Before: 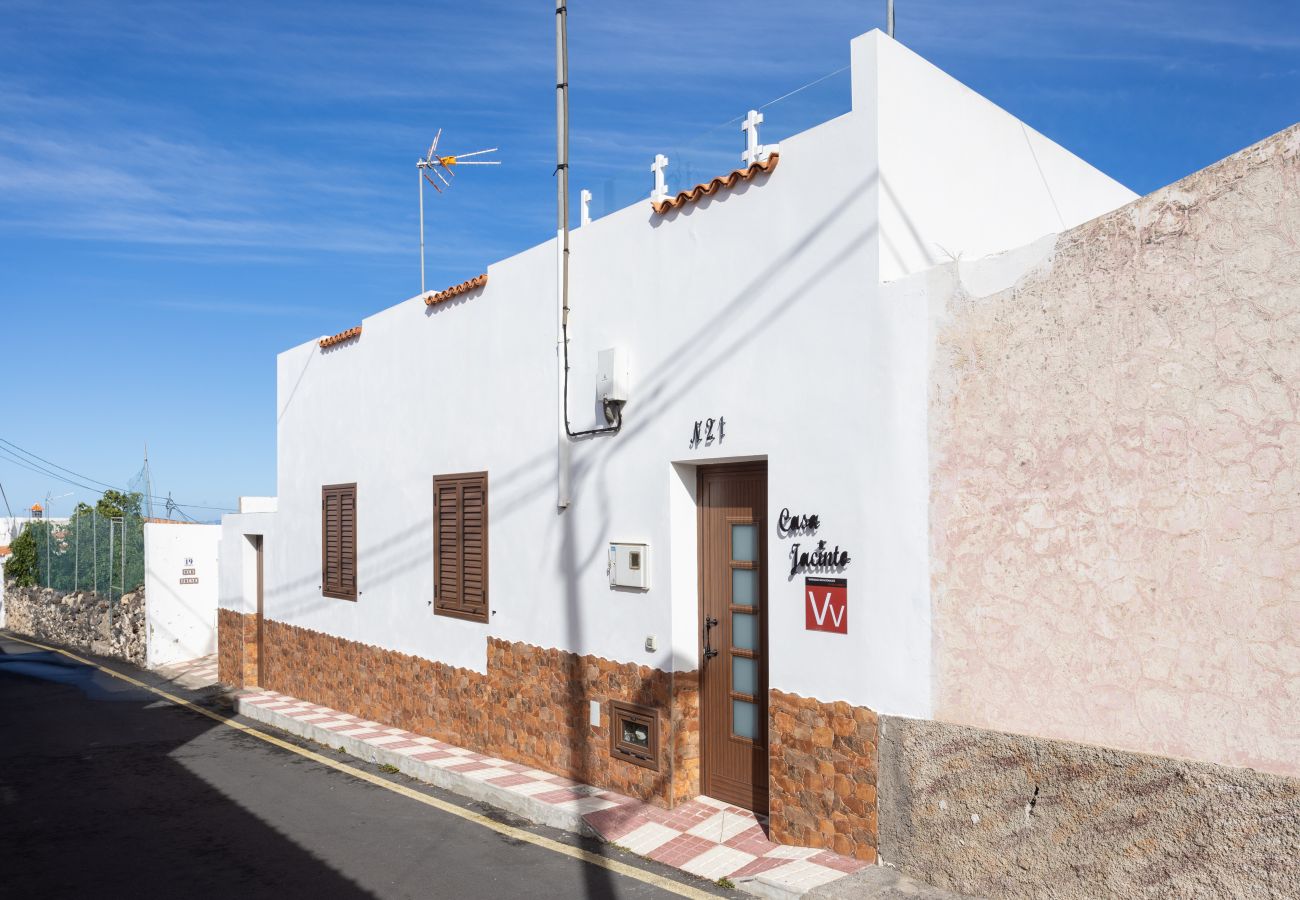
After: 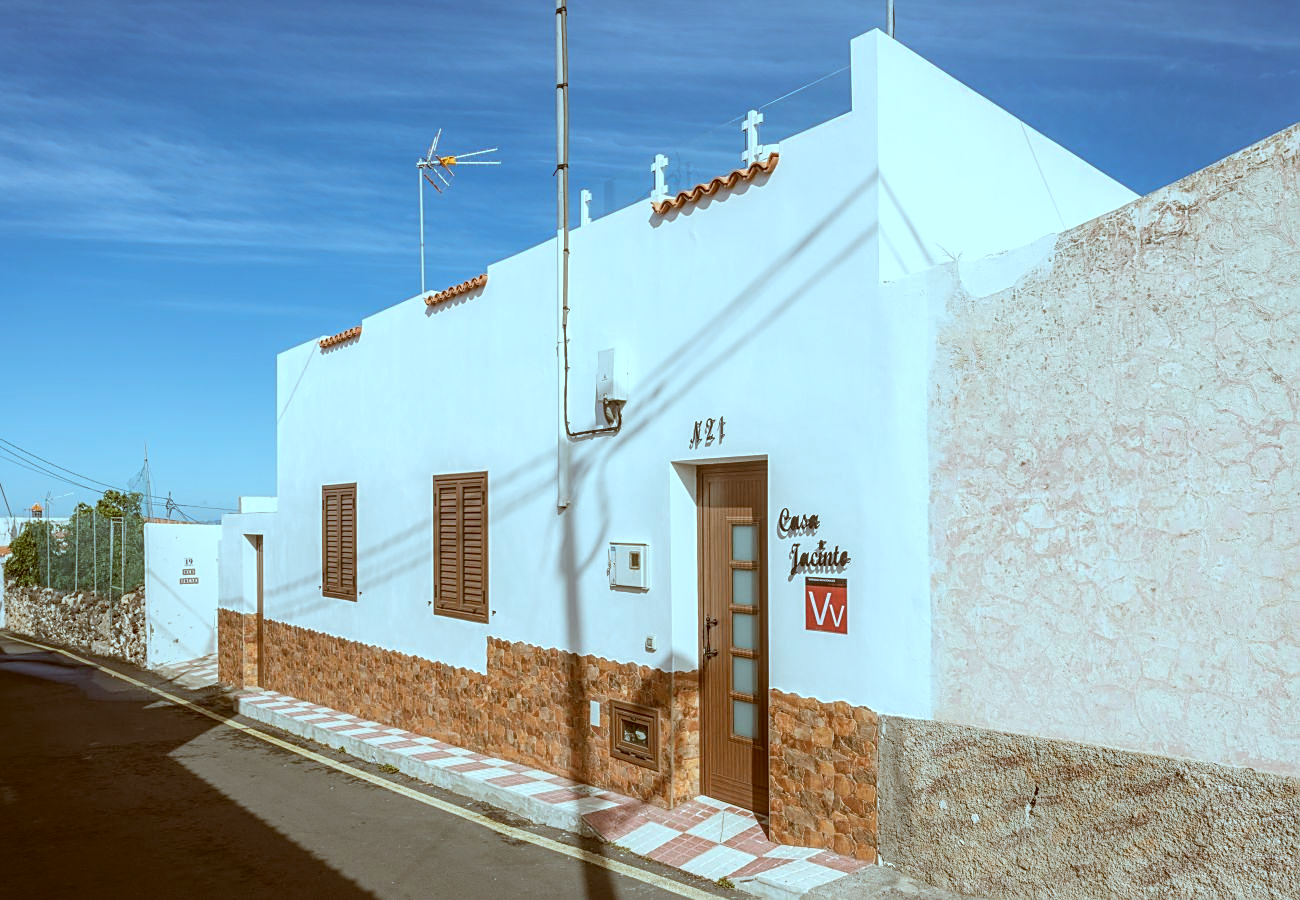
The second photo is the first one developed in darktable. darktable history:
contrast equalizer: octaves 7, y [[0.6 ×6], [0.55 ×6], [0 ×6], [0 ×6], [0 ×6]], mix -0.3
local contrast: highlights 0%, shadows 0%, detail 133%
sharpen: on, module defaults
color correction: highlights a* -14.62, highlights b* -16.22, shadows a* 10.12, shadows b* 29.4
